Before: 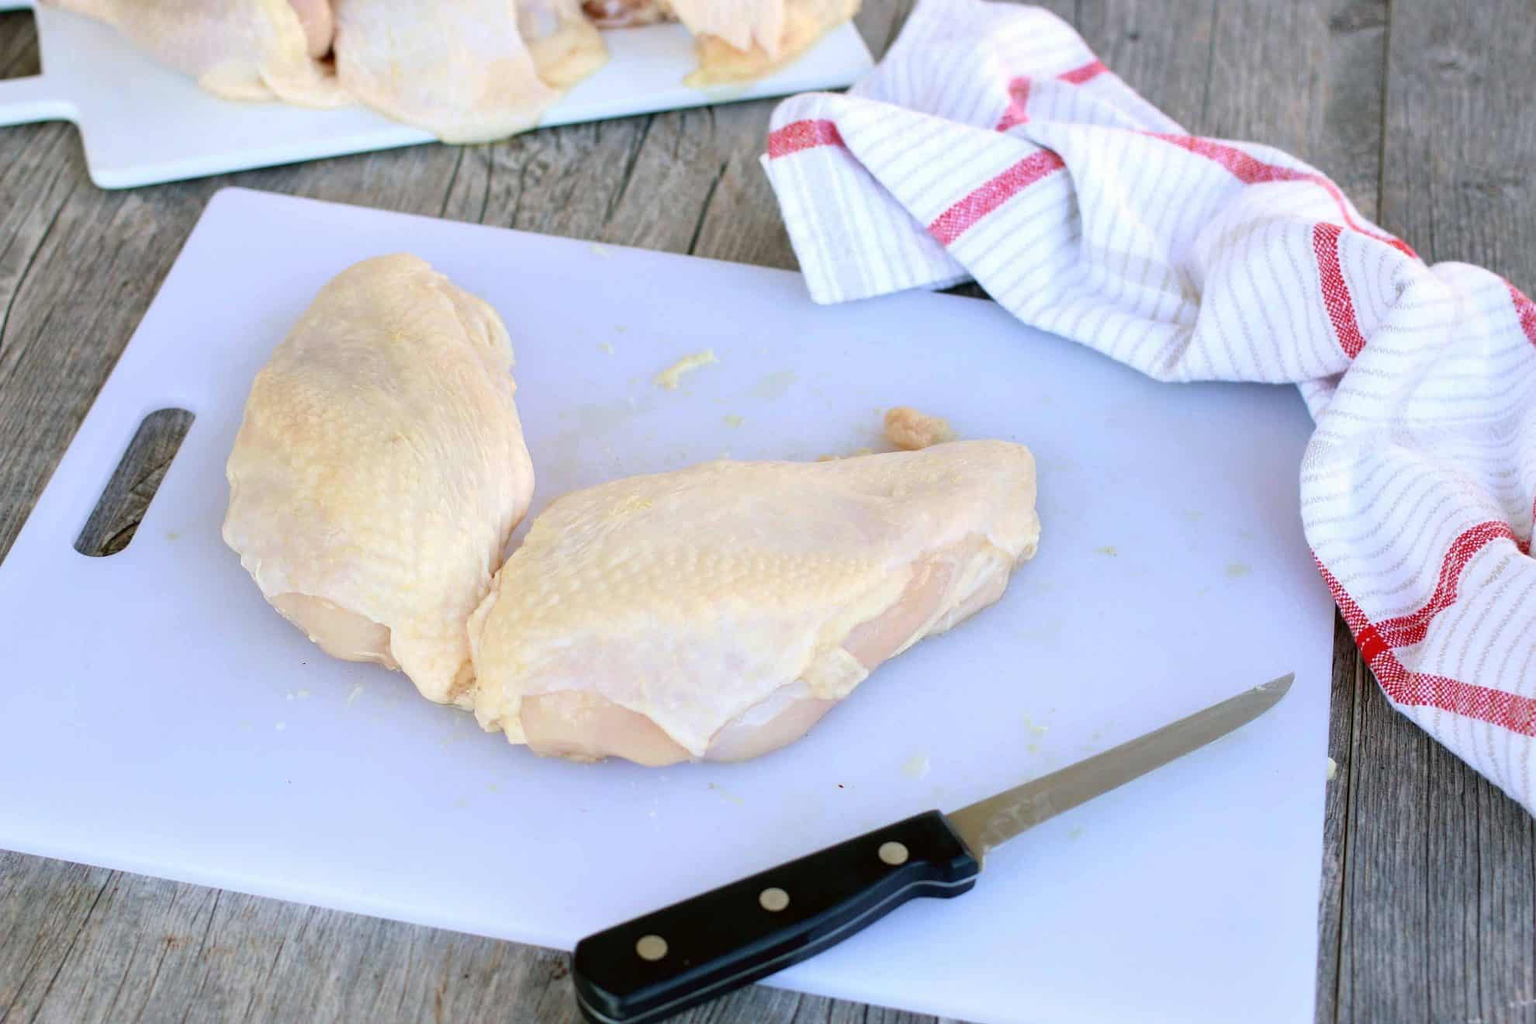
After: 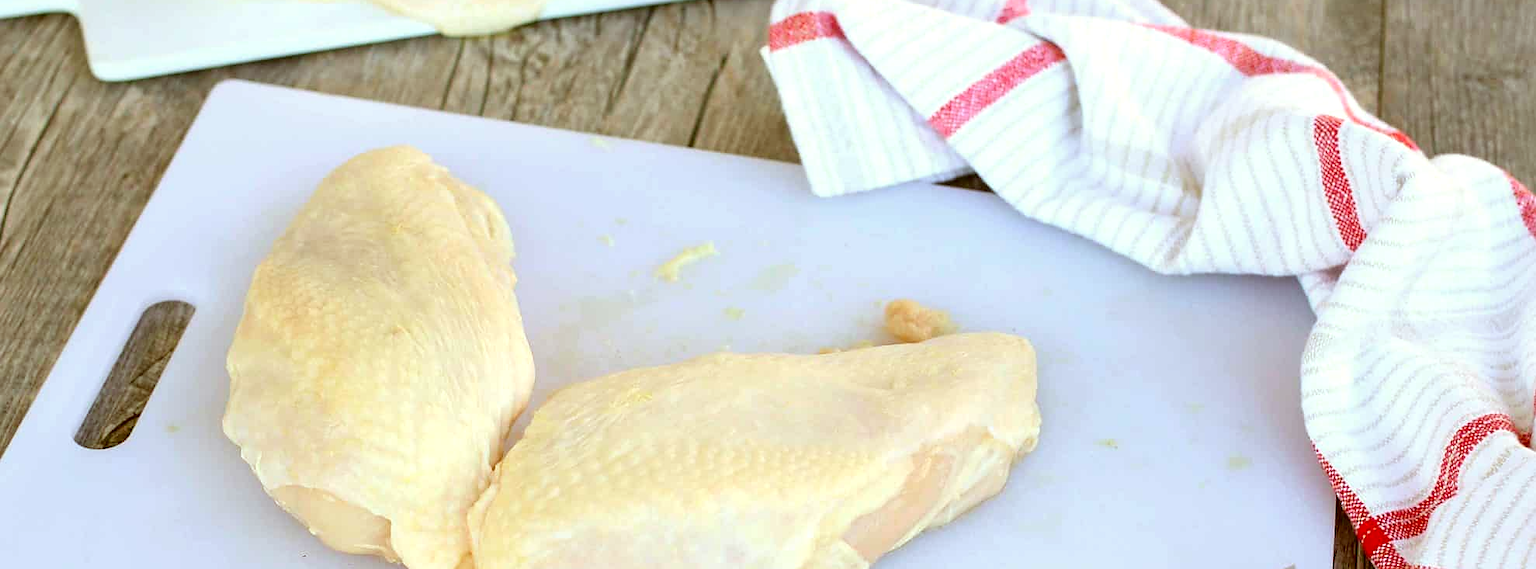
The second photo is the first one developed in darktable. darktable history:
sharpen: radius 1.46, amount 0.396, threshold 1.379
crop and rotate: top 10.599%, bottom 33.752%
exposure: exposure 0.23 EV, compensate exposure bias true, compensate highlight preservation false
color zones: curves: ch1 [(0, 0.513) (0.143, 0.524) (0.286, 0.511) (0.429, 0.506) (0.571, 0.503) (0.714, 0.503) (0.857, 0.508) (1, 0.513)]
color correction: highlights a* -5.49, highlights b* 9.8, shadows a* 9.33, shadows b* 24.32
